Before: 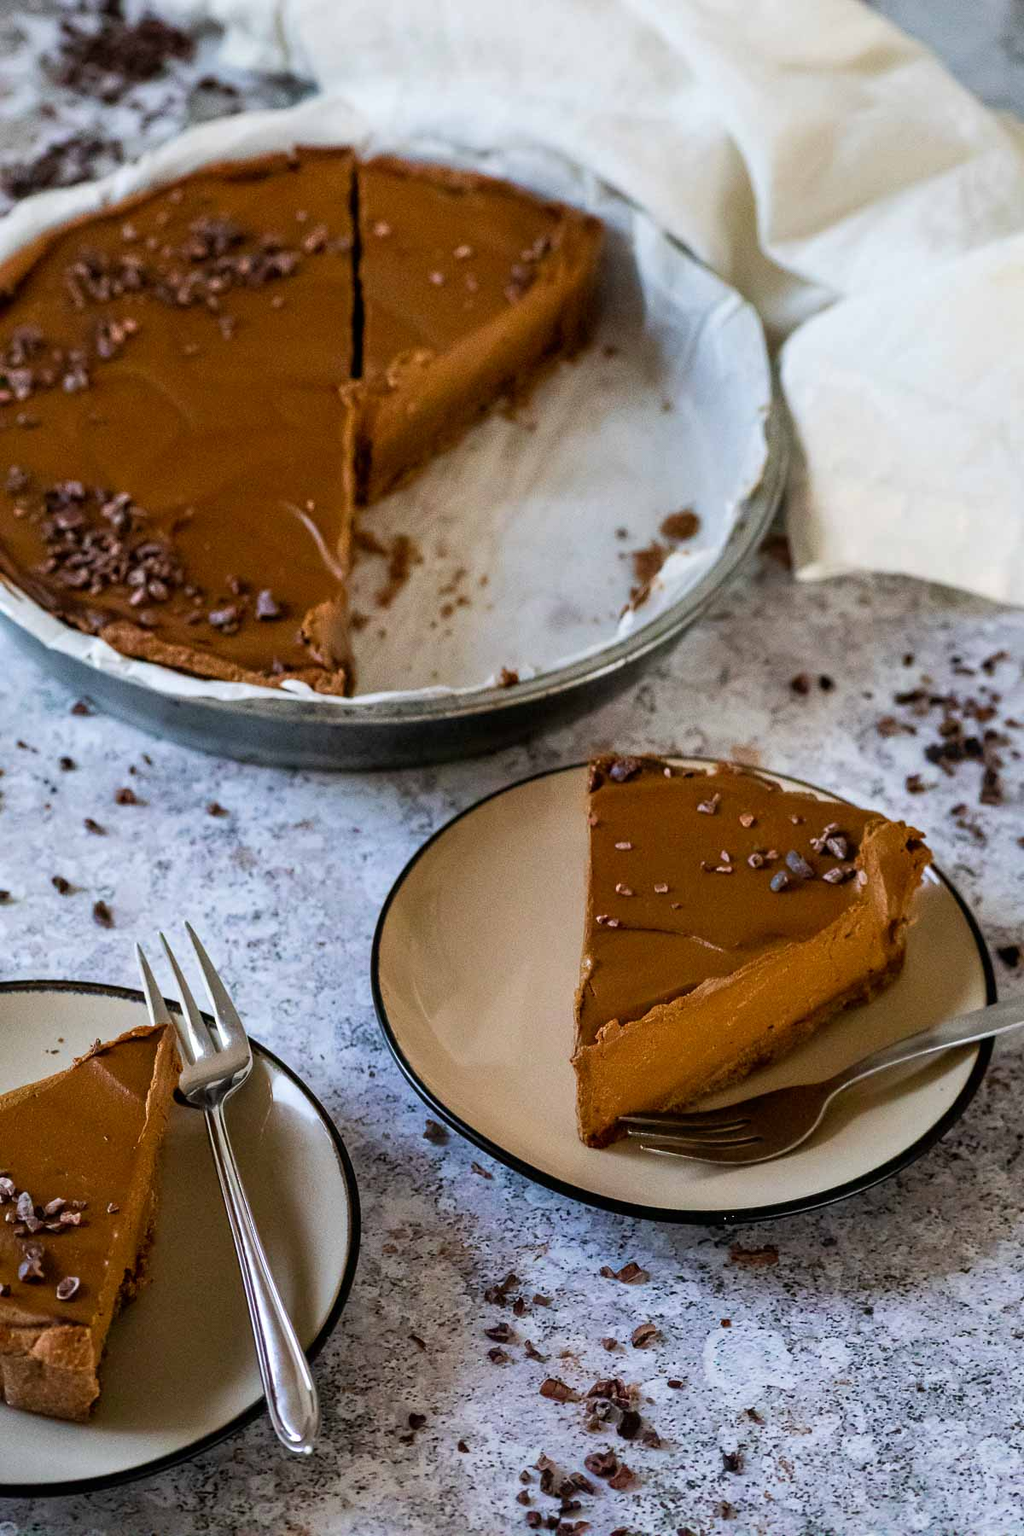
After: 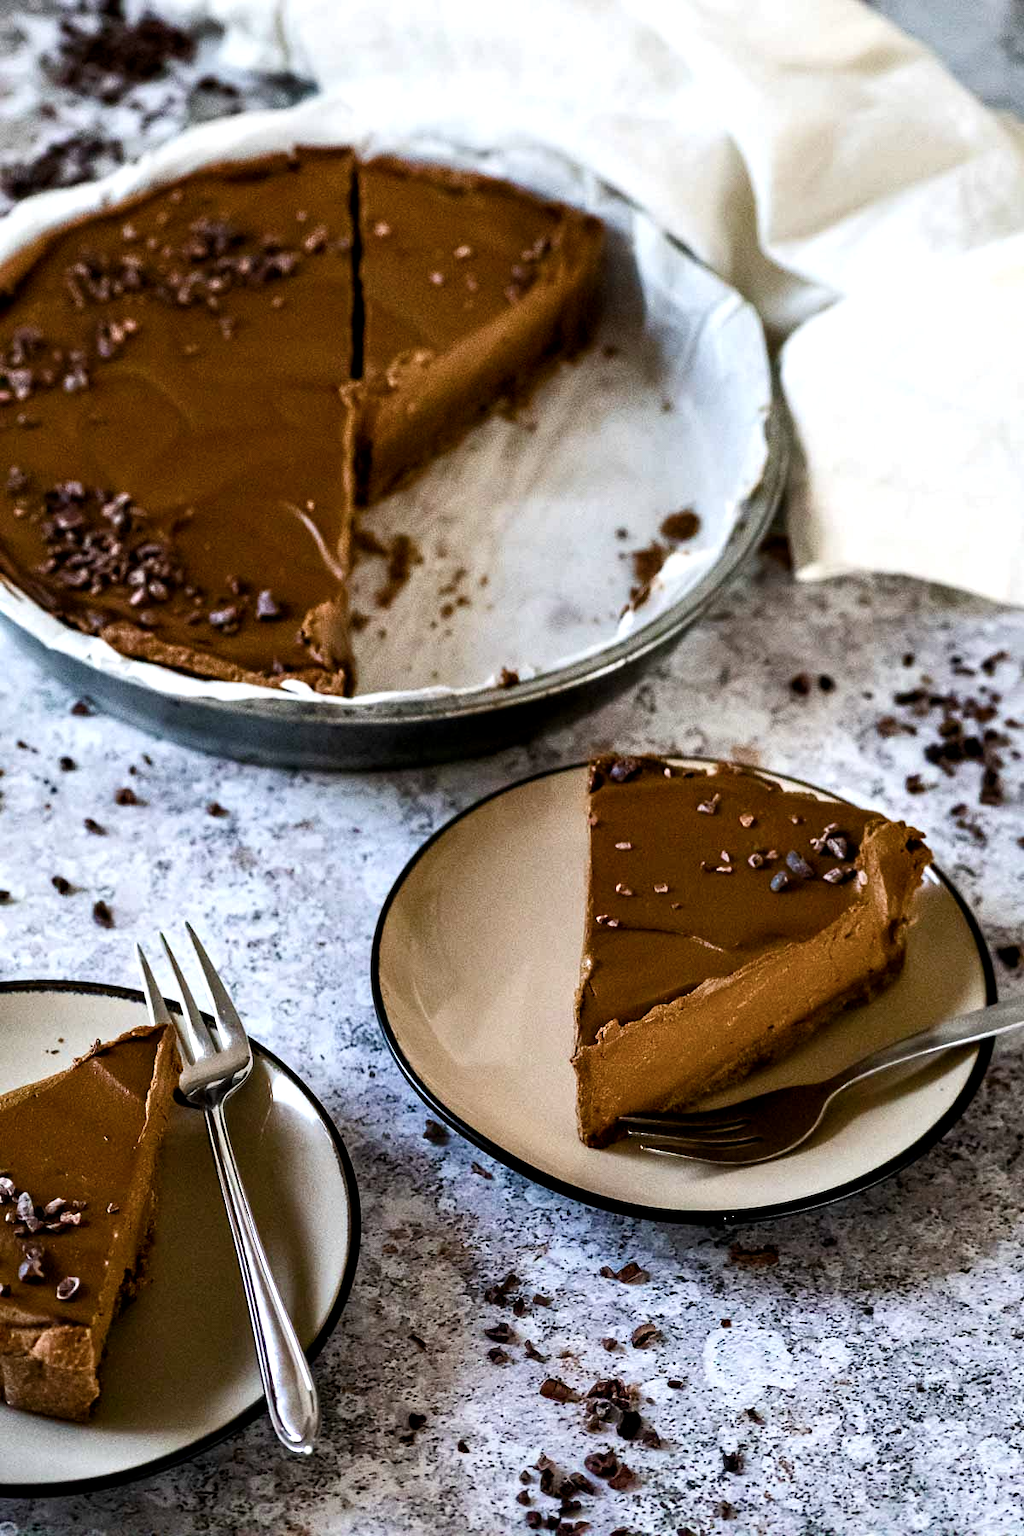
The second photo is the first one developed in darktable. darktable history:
contrast equalizer: octaves 7, y [[0.6 ×6], [0.55 ×6], [0 ×6], [0 ×6], [0 ×6]], mix 0.3
color balance rgb: shadows lift › luminance -20%, power › hue 72.24°, highlights gain › luminance 15%, global offset › hue 171.6°, perceptual saturation grading › highlights -30%, perceptual saturation grading › shadows 20%, global vibrance 30%, contrast 10%
contrast brightness saturation: contrast 0.11, saturation -0.17
